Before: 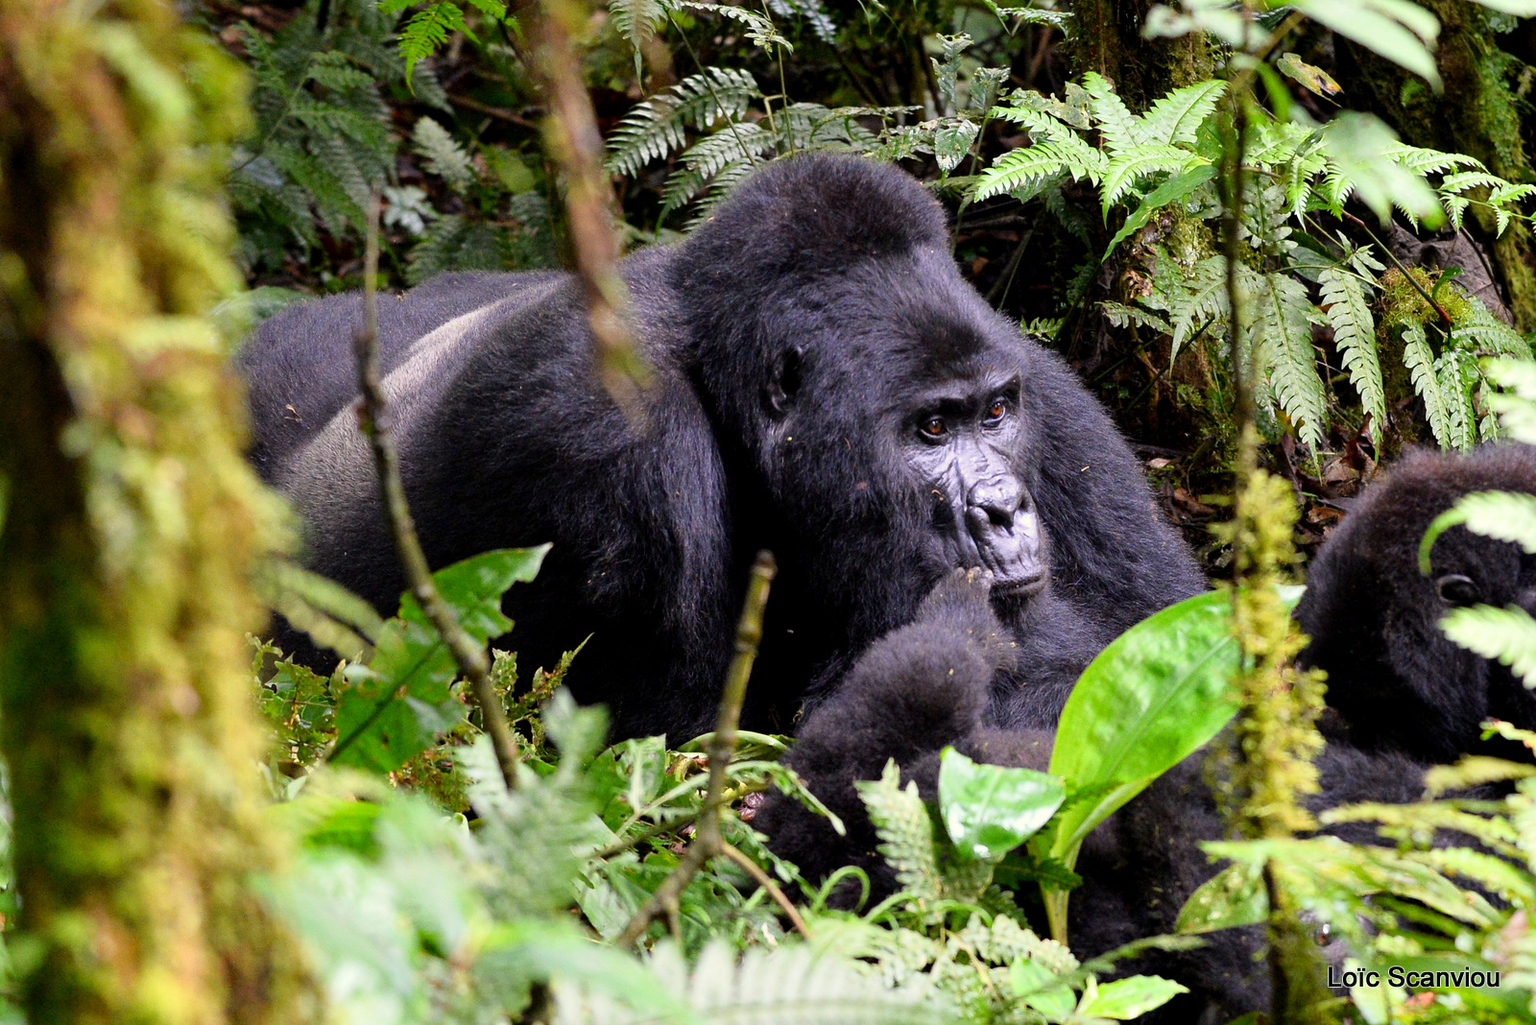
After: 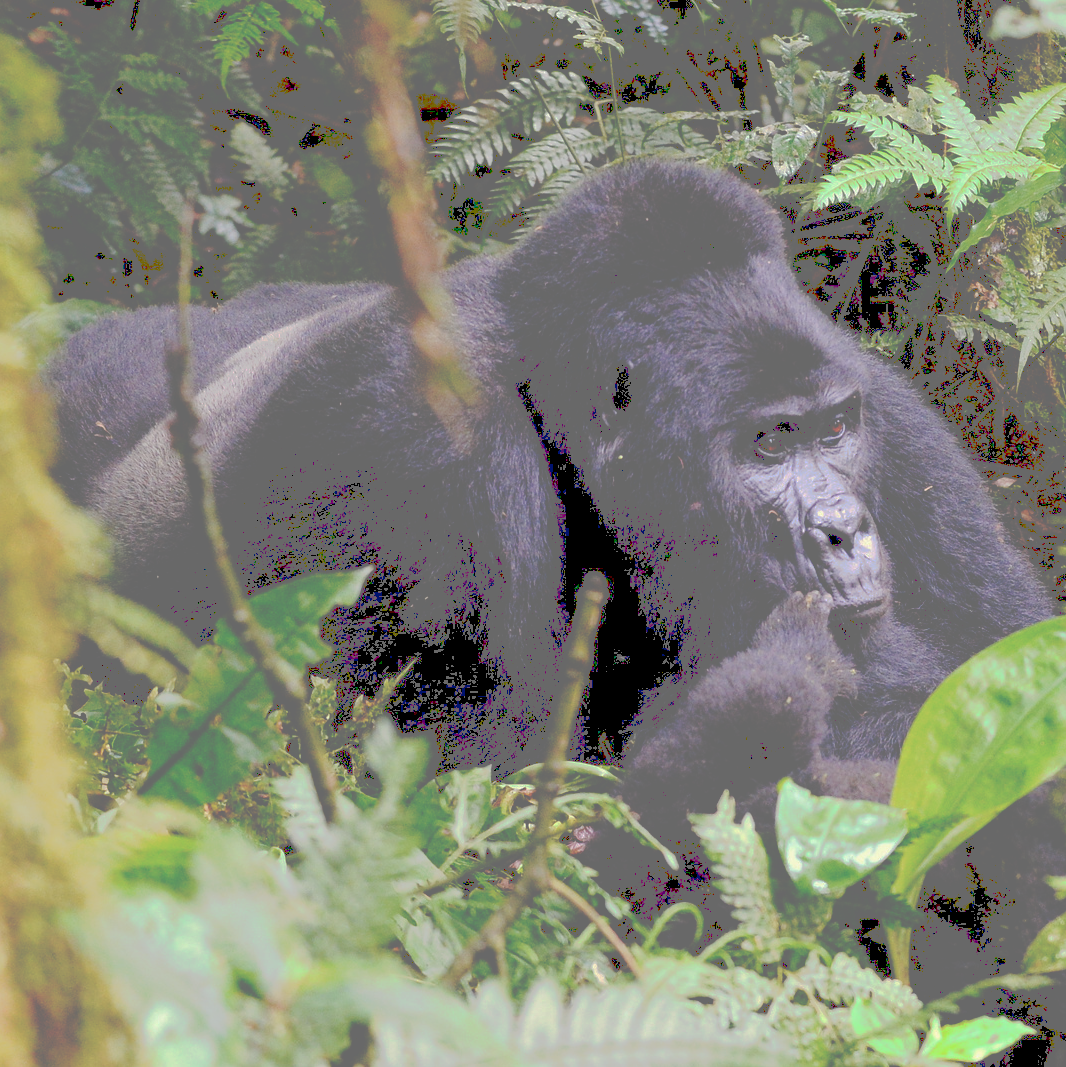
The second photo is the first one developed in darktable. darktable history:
crop and rotate: left 12.648%, right 20.685%
tone curve: curves: ch0 [(0, 0) (0.003, 0.439) (0.011, 0.439) (0.025, 0.439) (0.044, 0.439) (0.069, 0.439) (0.1, 0.439) (0.136, 0.44) (0.177, 0.444) (0.224, 0.45) (0.277, 0.462) (0.335, 0.487) (0.399, 0.528) (0.468, 0.577) (0.543, 0.621) (0.623, 0.669) (0.709, 0.715) (0.801, 0.764) (0.898, 0.804) (1, 1)], preserve colors none
color balance rgb: linear chroma grading › shadows -8%, linear chroma grading › global chroma 10%, perceptual saturation grading › global saturation 2%, perceptual saturation grading › highlights -2%, perceptual saturation grading › mid-tones 4%, perceptual saturation grading › shadows 8%, perceptual brilliance grading › global brilliance 2%, perceptual brilliance grading › highlights -4%, global vibrance 16%, saturation formula JzAzBz (2021)
